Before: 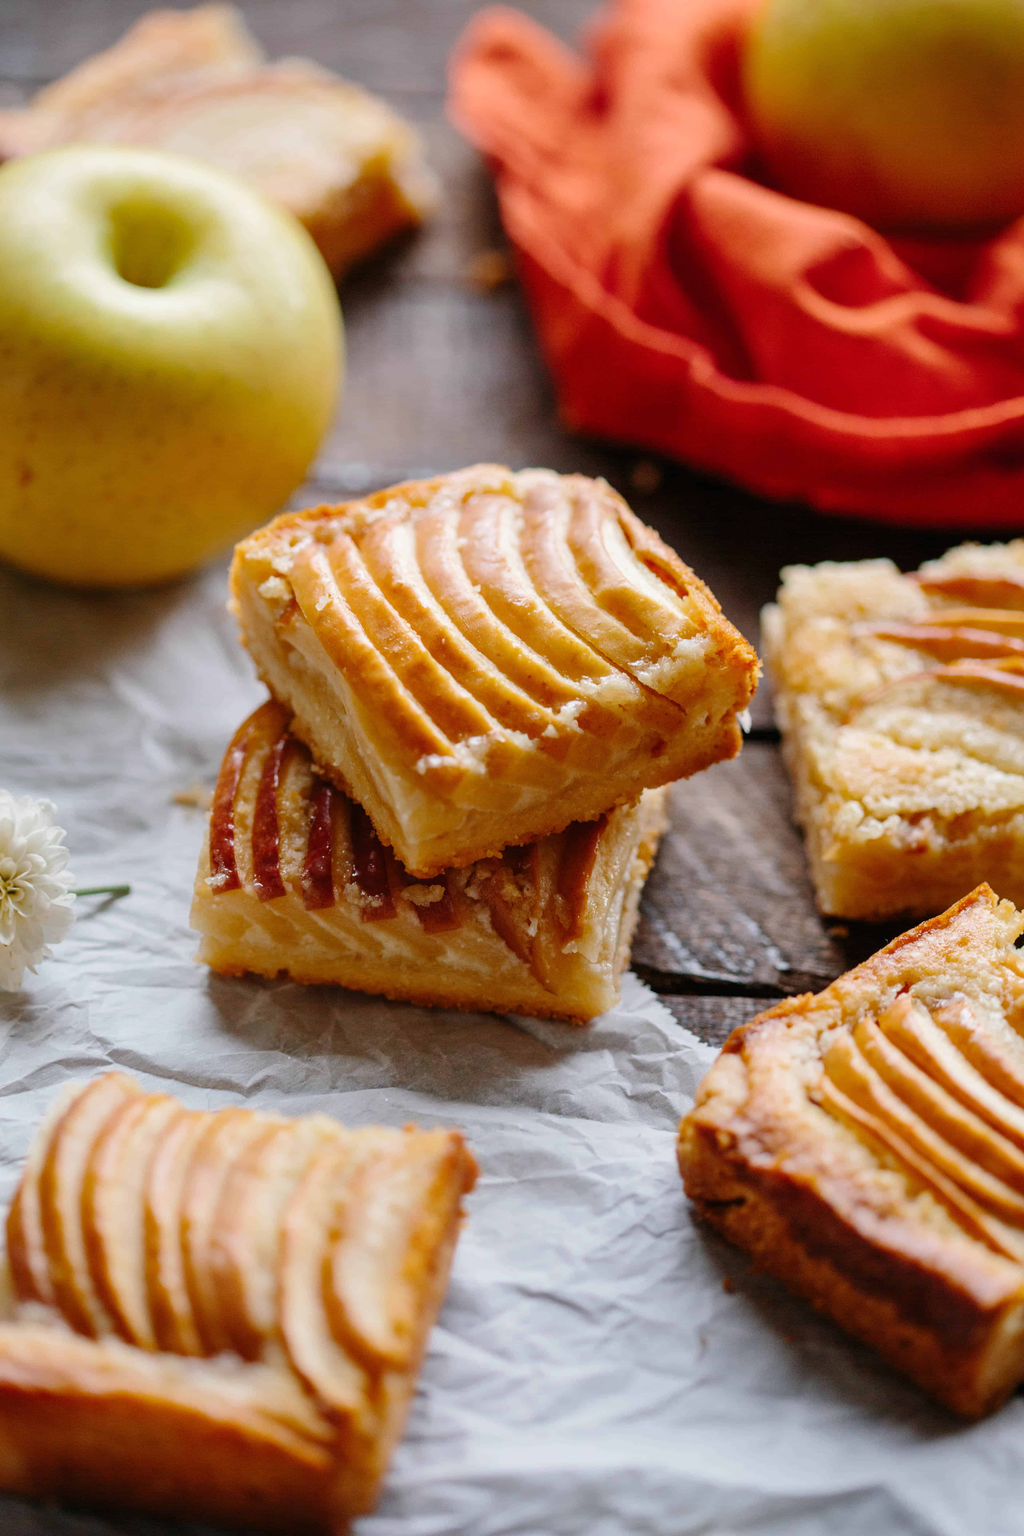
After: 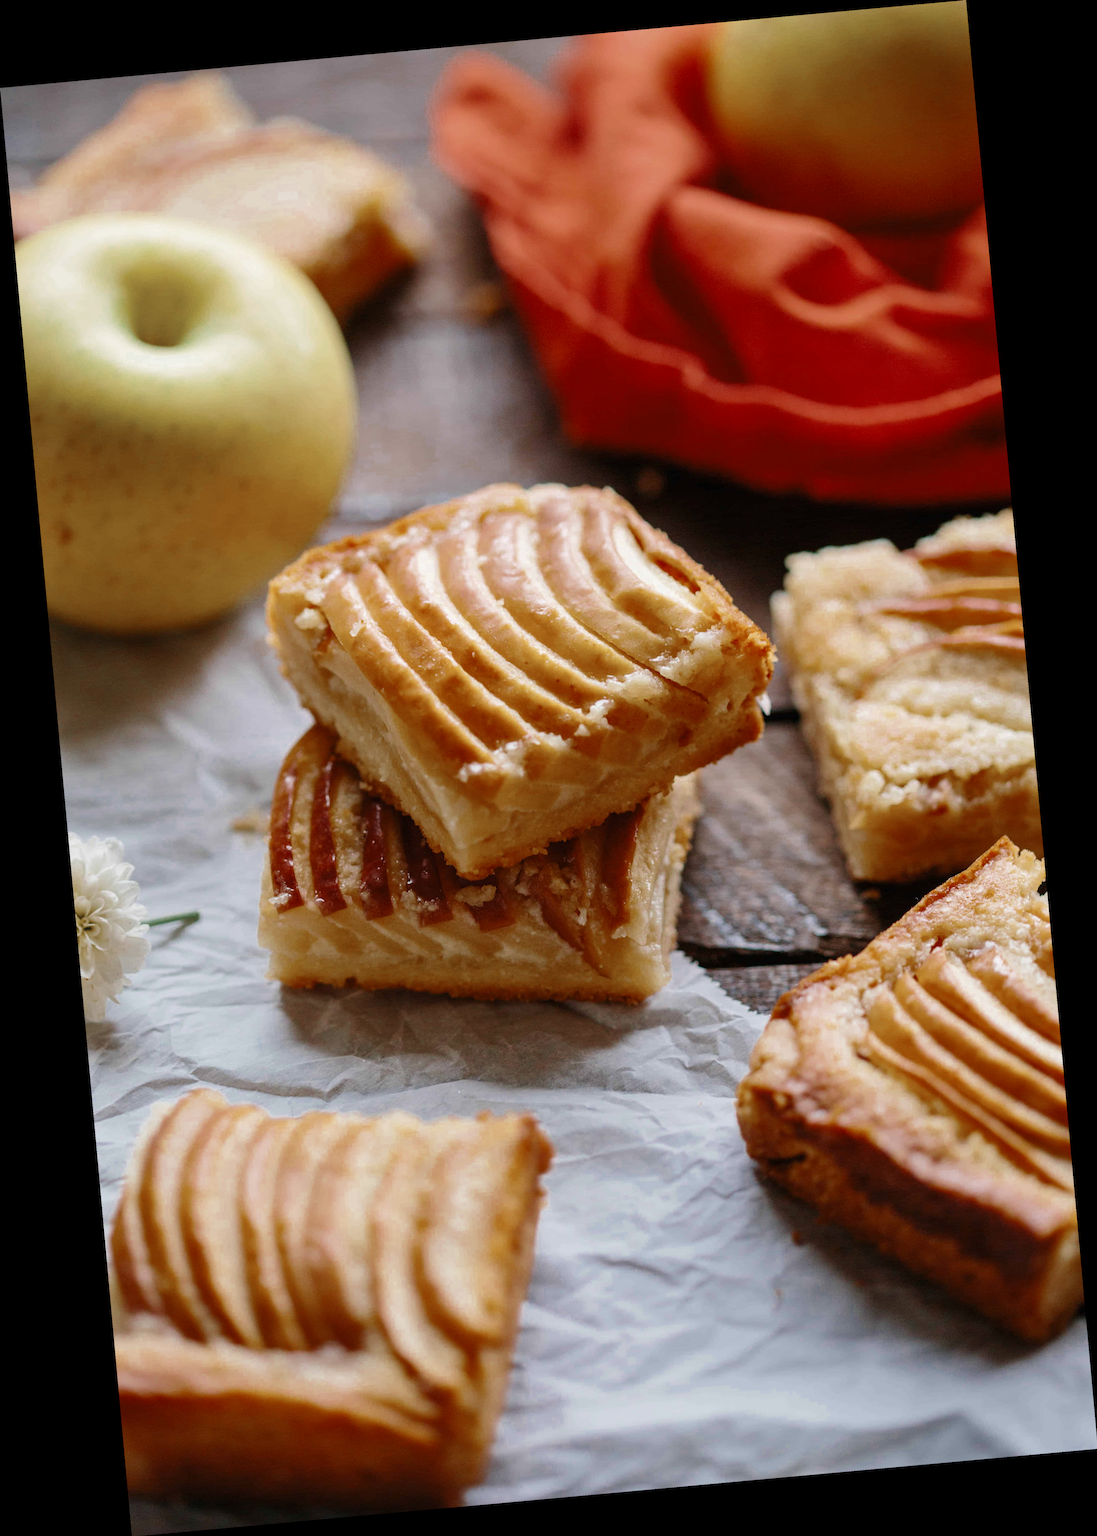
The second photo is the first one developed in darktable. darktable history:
rotate and perspective: rotation -5.2°, automatic cropping off
color zones: curves: ch0 [(0, 0.5) (0.125, 0.4) (0.25, 0.5) (0.375, 0.4) (0.5, 0.4) (0.625, 0.35) (0.75, 0.35) (0.875, 0.5)]; ch1 [(0, 0.35) (0.125, 0.45) (0.25, 0.35) (0.375, 0.35) (0.5, 0.35) (0.625, 0.35) (0.75, 0.45) (0.875, 0.35)]; ch2 [(0, 0.6) (0.125, 0.5) (0.25, 0.5) (0.375, 0.6) (0.5, 0.6) (0.625, 0.5) (0.75, 0.5) (0.875, 0.5)]
velvia: on, module defaults
